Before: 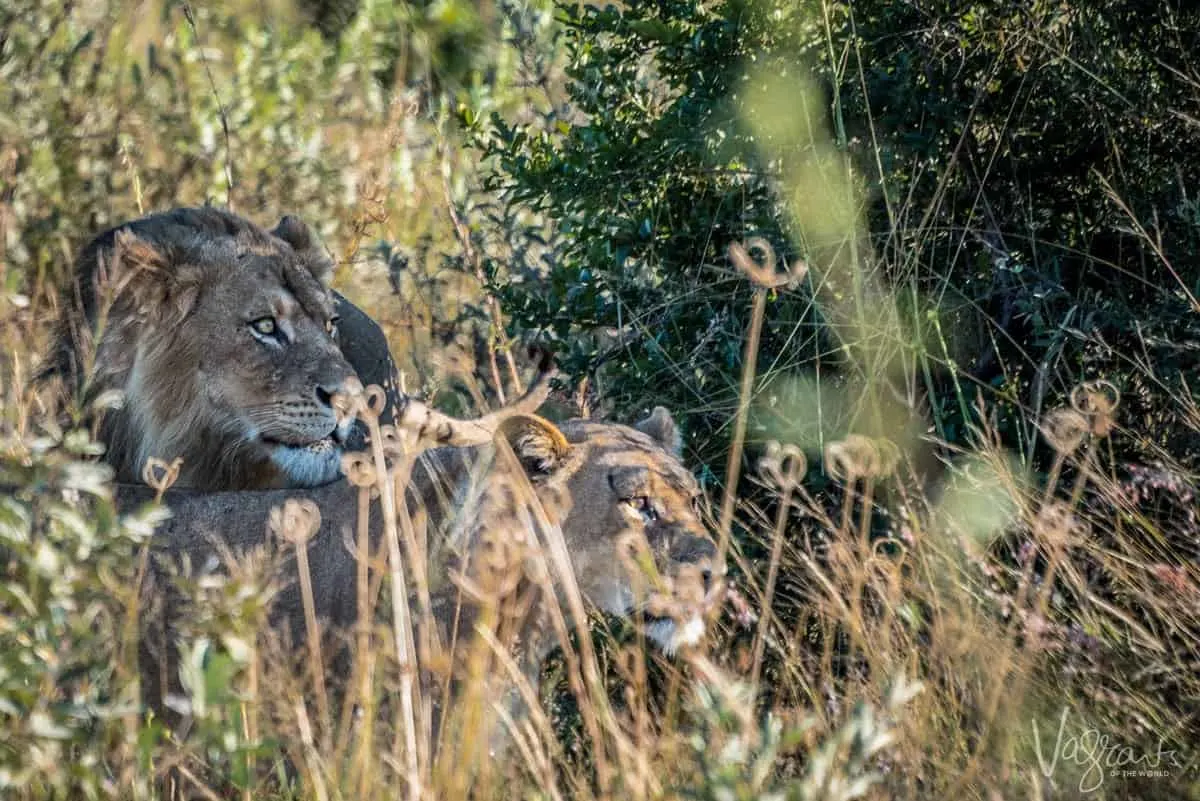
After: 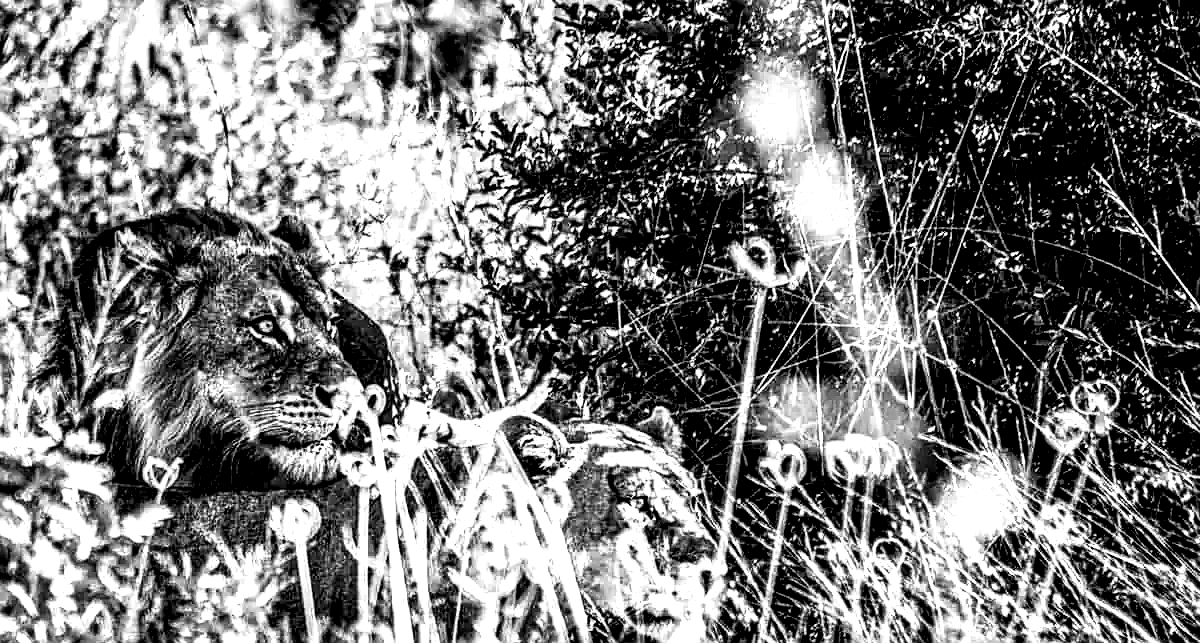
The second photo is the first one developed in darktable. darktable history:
tone equalizer: -8 EV -0.001 EV, -7 EV 0.003 EV, -6 EV -0.013 EV, -5 EV 0.01 EV, -4 EV -0.013 EV, -3 EV 0.011 EV, -2 EV -0.044 EV, -1 EV -0.282 EV, +0 EV -0.602 EV
base curve: curves: ch0 [(0, 0) (0.028, 0.03) (0.121, 0.232) (0.46, 0.748) (0.859, 0.968) (1, 1)]
color balance rgb: global offset › luminance 0.483%, perceptual saturation grading › global saturation 20%, perceptual saturation grading › highlights -25.883%, perceptual saturation grading › shadows 49.475%, global vibrance 20%
contrast brightness saturation: contrast -0.028, brightness -0.577, saturation -0.998
sharpen: on, module defaults
local contrast: shadows 173%, detail 223%
exposure: black level correction 0, exposure 1.475 EV, compensate highlight preservation false
crop: bottom 19.621%
